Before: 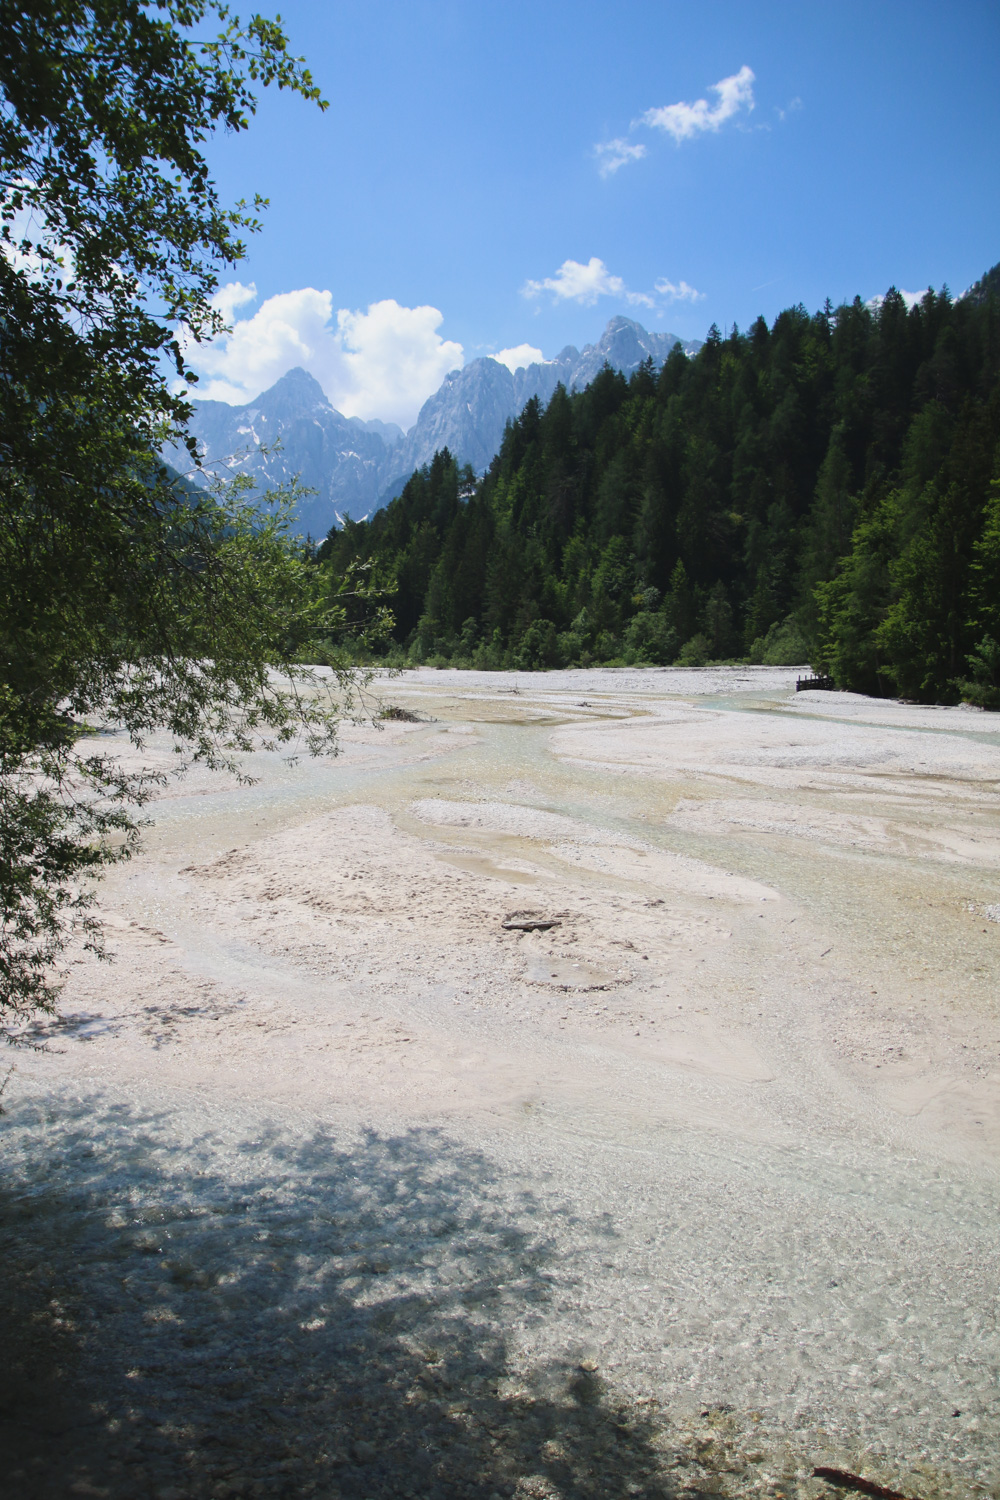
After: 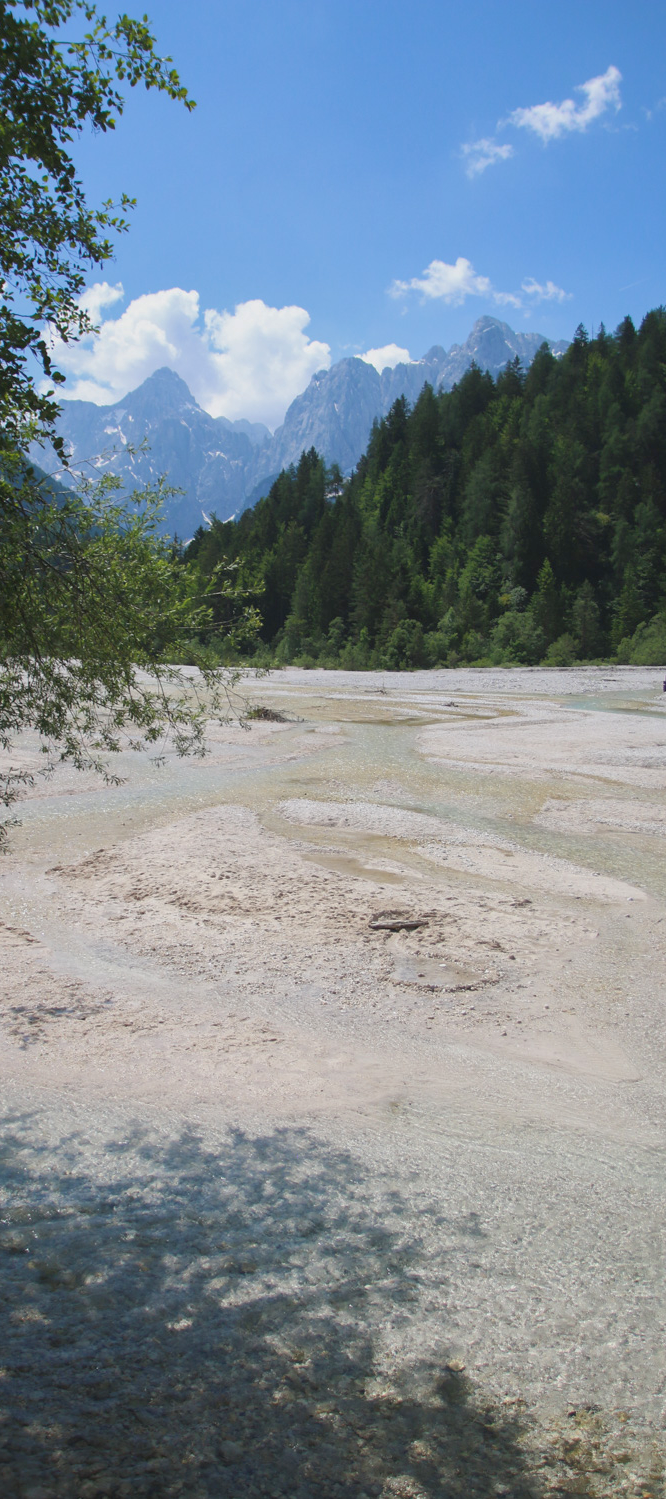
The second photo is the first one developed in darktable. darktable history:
shadows and highlights: on, module defaults
crop and rotate: left 13.388%, right 19.937%
